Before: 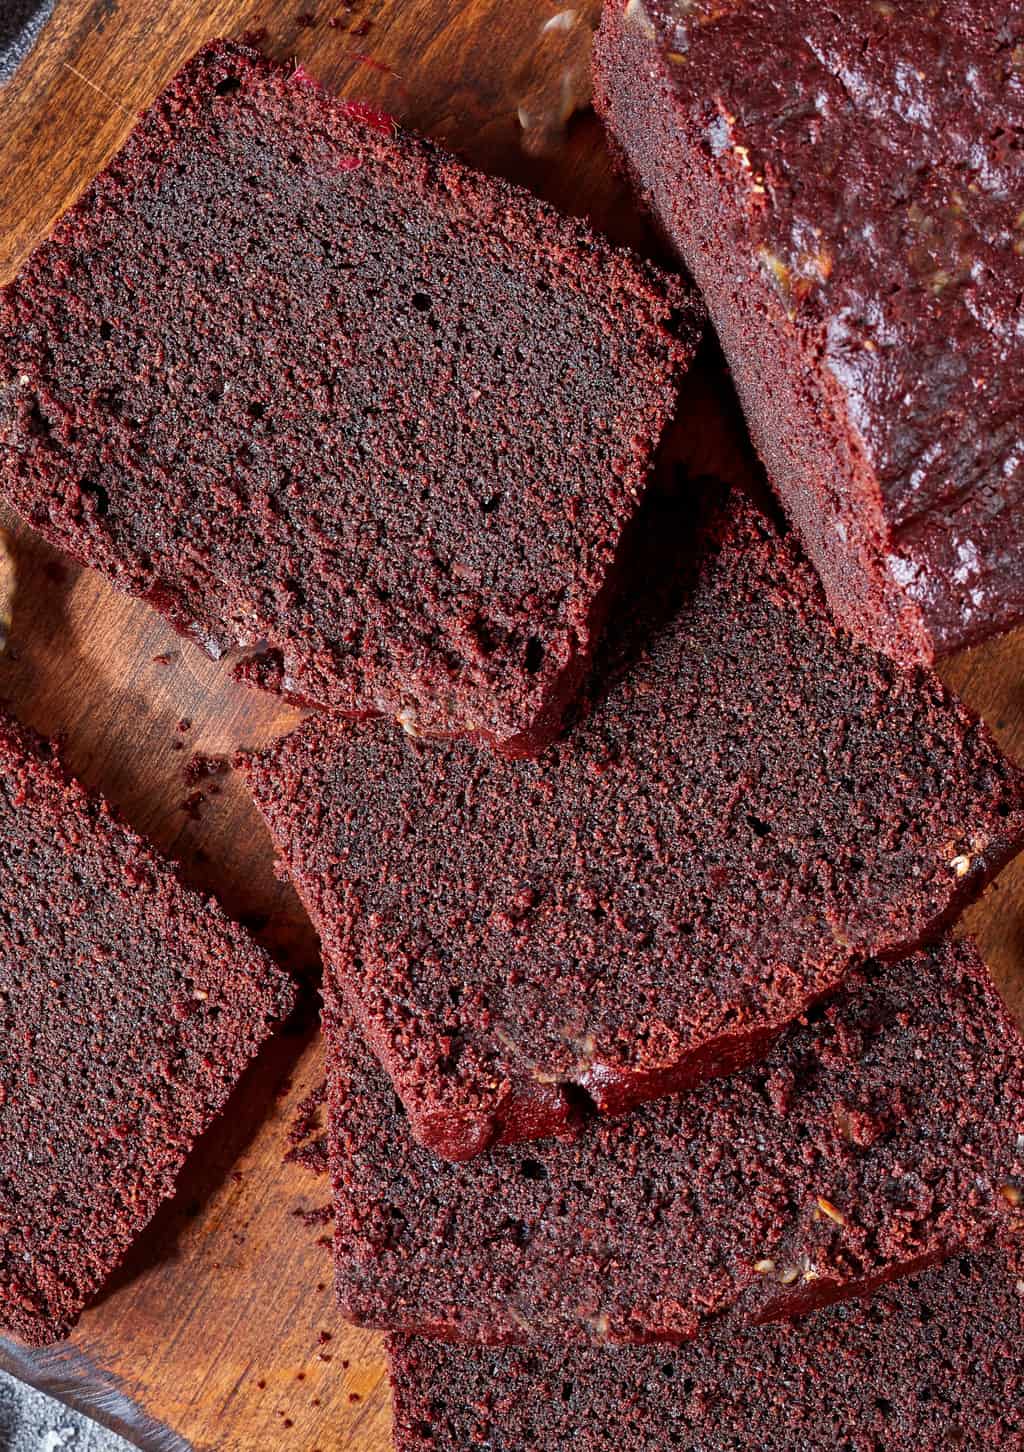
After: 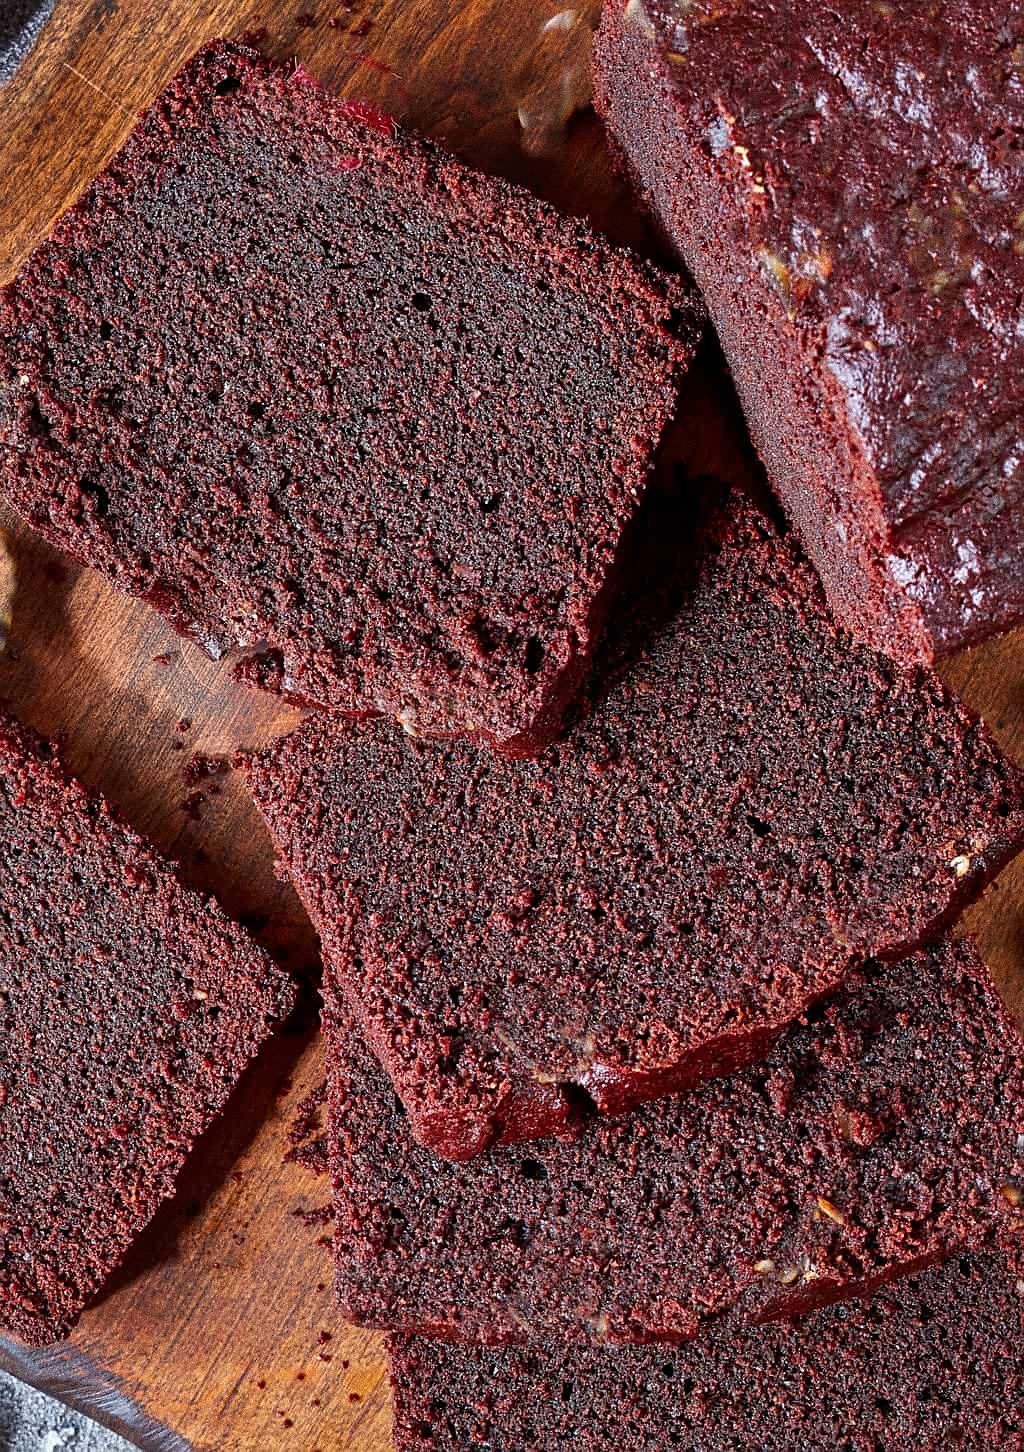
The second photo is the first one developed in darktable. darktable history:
sharpen: radius 1.864, amount 0.398, threshold 1.271
grain: coarseness 0.09 ISO
white balance: red 0.986, blue 1.01
